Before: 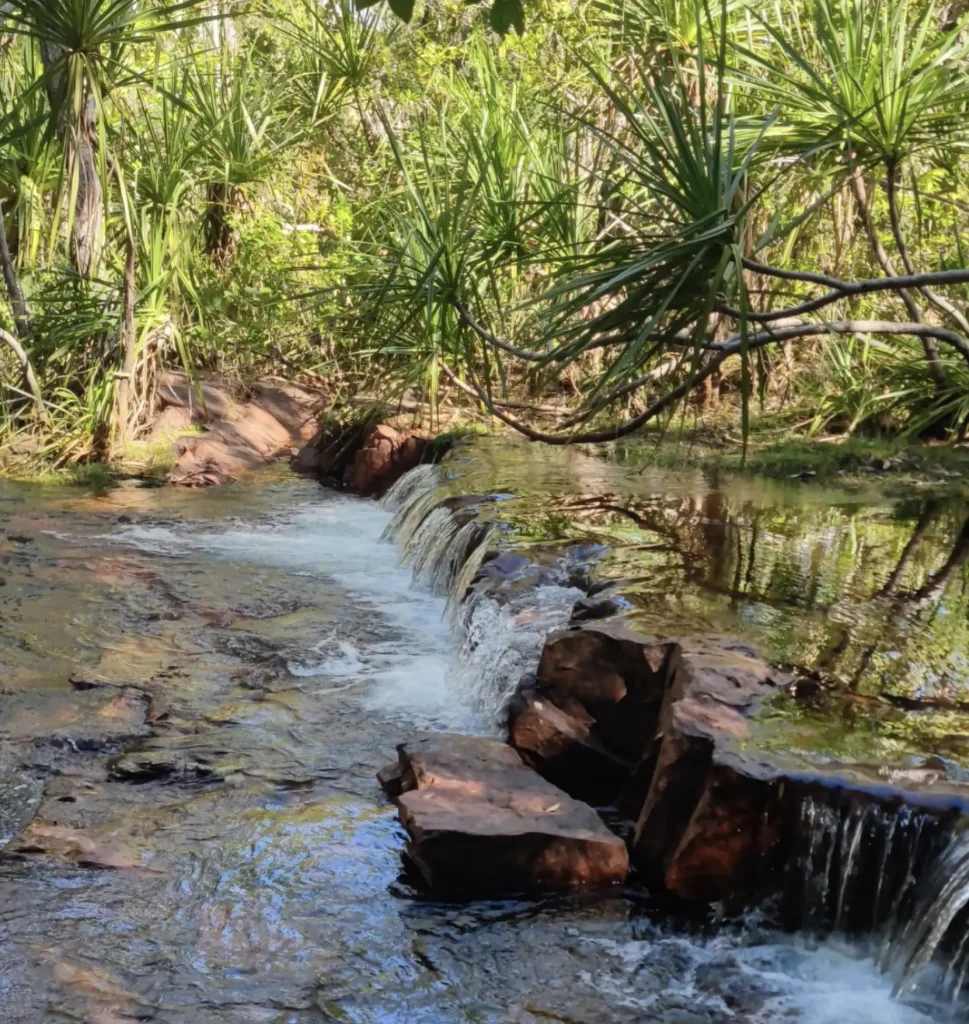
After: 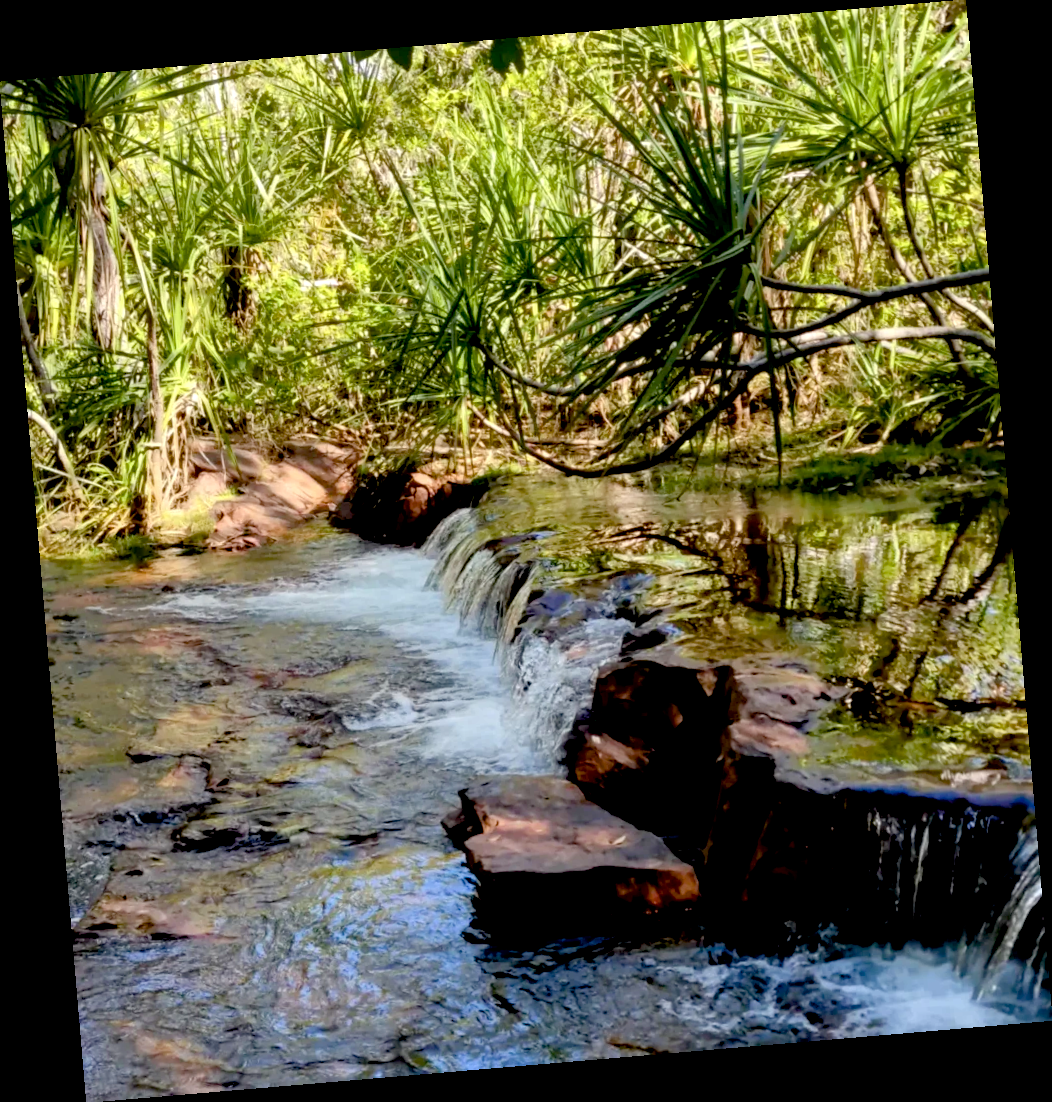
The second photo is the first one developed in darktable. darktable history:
color balance rgb: perceptual saturation grading › global saturation 20%, perceptual saturation grading › highlights -25%, perceptual saturation grading › shadows 25%
exposure: black level correction 0.031, exposure 0.304 EV, compensate highlight preservation false
rotate and perspective: rotation -4.86°, automatic cropping off
